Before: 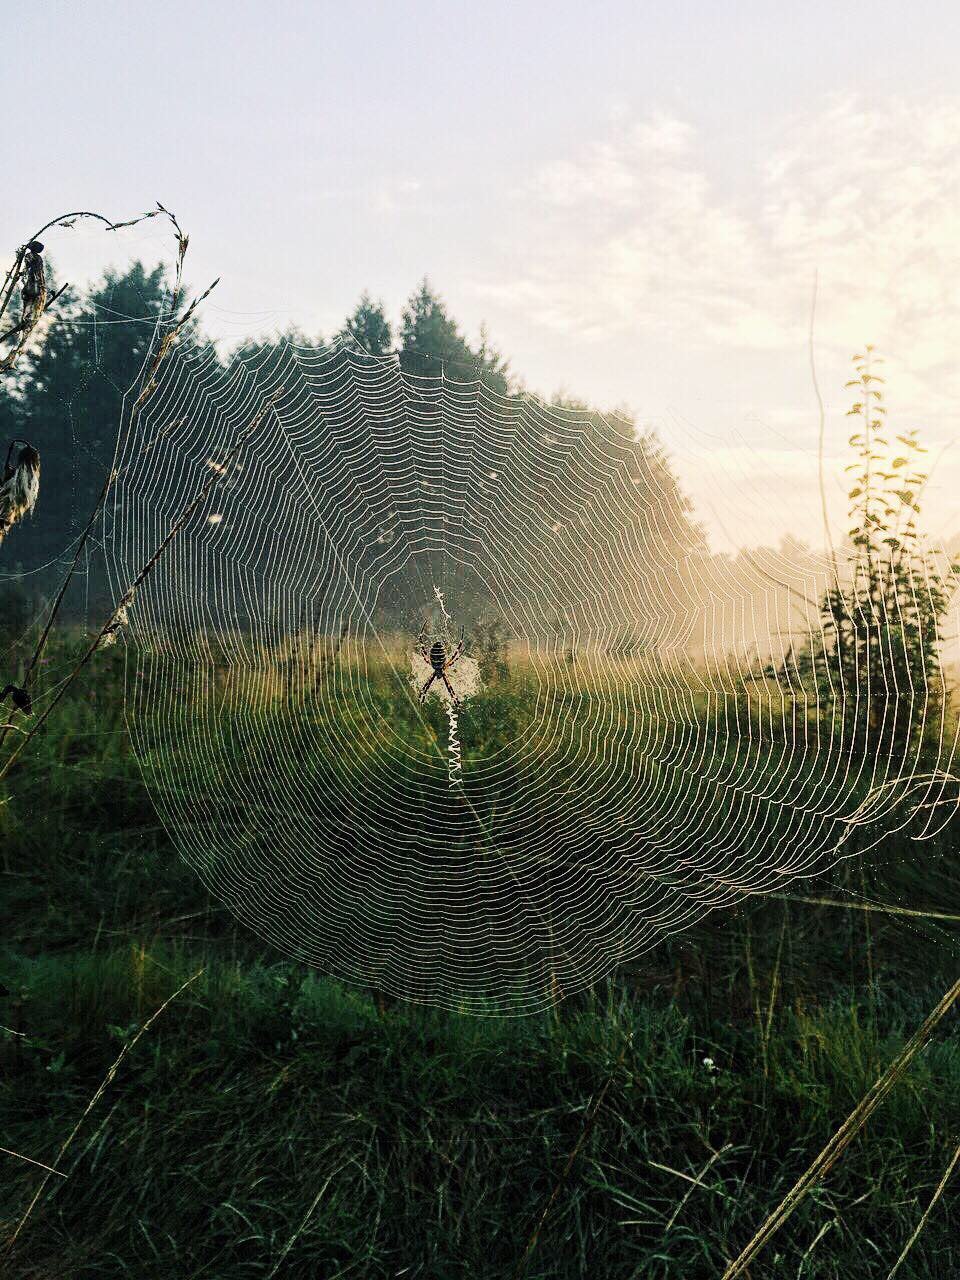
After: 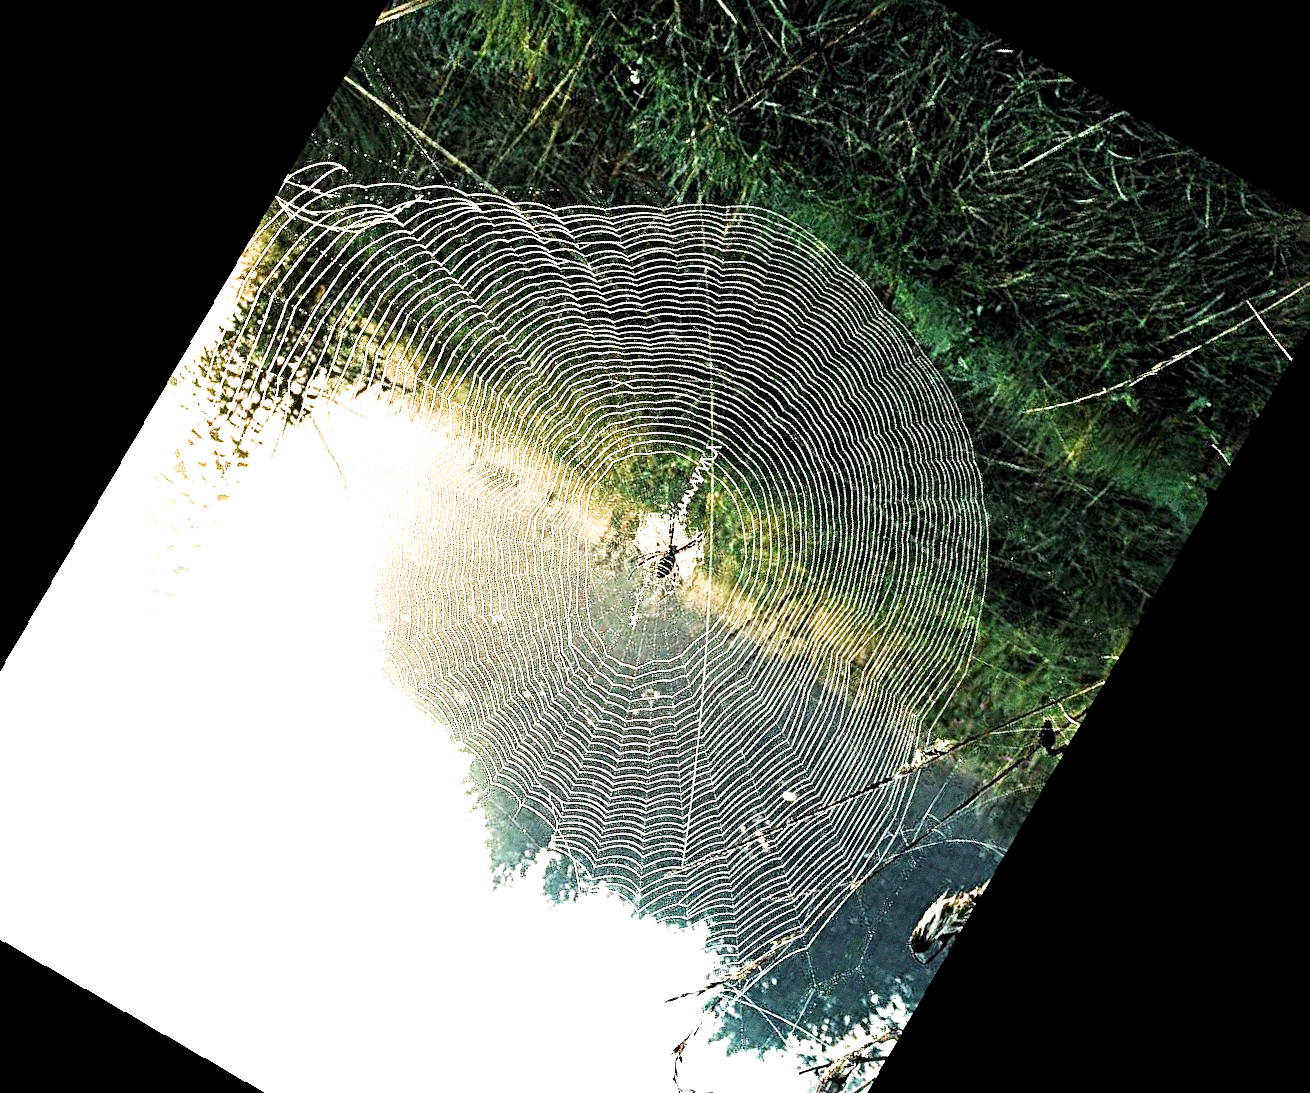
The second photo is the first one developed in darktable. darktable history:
tone equalizer: on, module defaults
levels: levels [0, 0.476, 0.951]
grain: coarseness 0.09 ISO, strength 40%
rotate and perspective: rotation -1.24°, automatic cropping off
sharpen: radius 4
filmic rgb: middle gray luminance 9.23%, black relative exposure -10.55 EV, white relative exposure 3.45 EV, threshold 6 EV, target black luminance 0%, hardness 5.98, latitude 59.69%, contrast 1.087, highlights saturation mix 5%, shadows ↔ highlights balance 29.23%, add noise in highlights 0, color science v3 (2019), use custom middle-gray values true, iterations of high-quality reconstruction 0, contrast in highlights soft, enable highlight reconstruction true
crop and rotate: angle 148.68°, left 9.111%, top 15.603%, right 4.588%, bottom 17.041%
exposure: exposure 0.64 EV, compensate highlight preservation false
